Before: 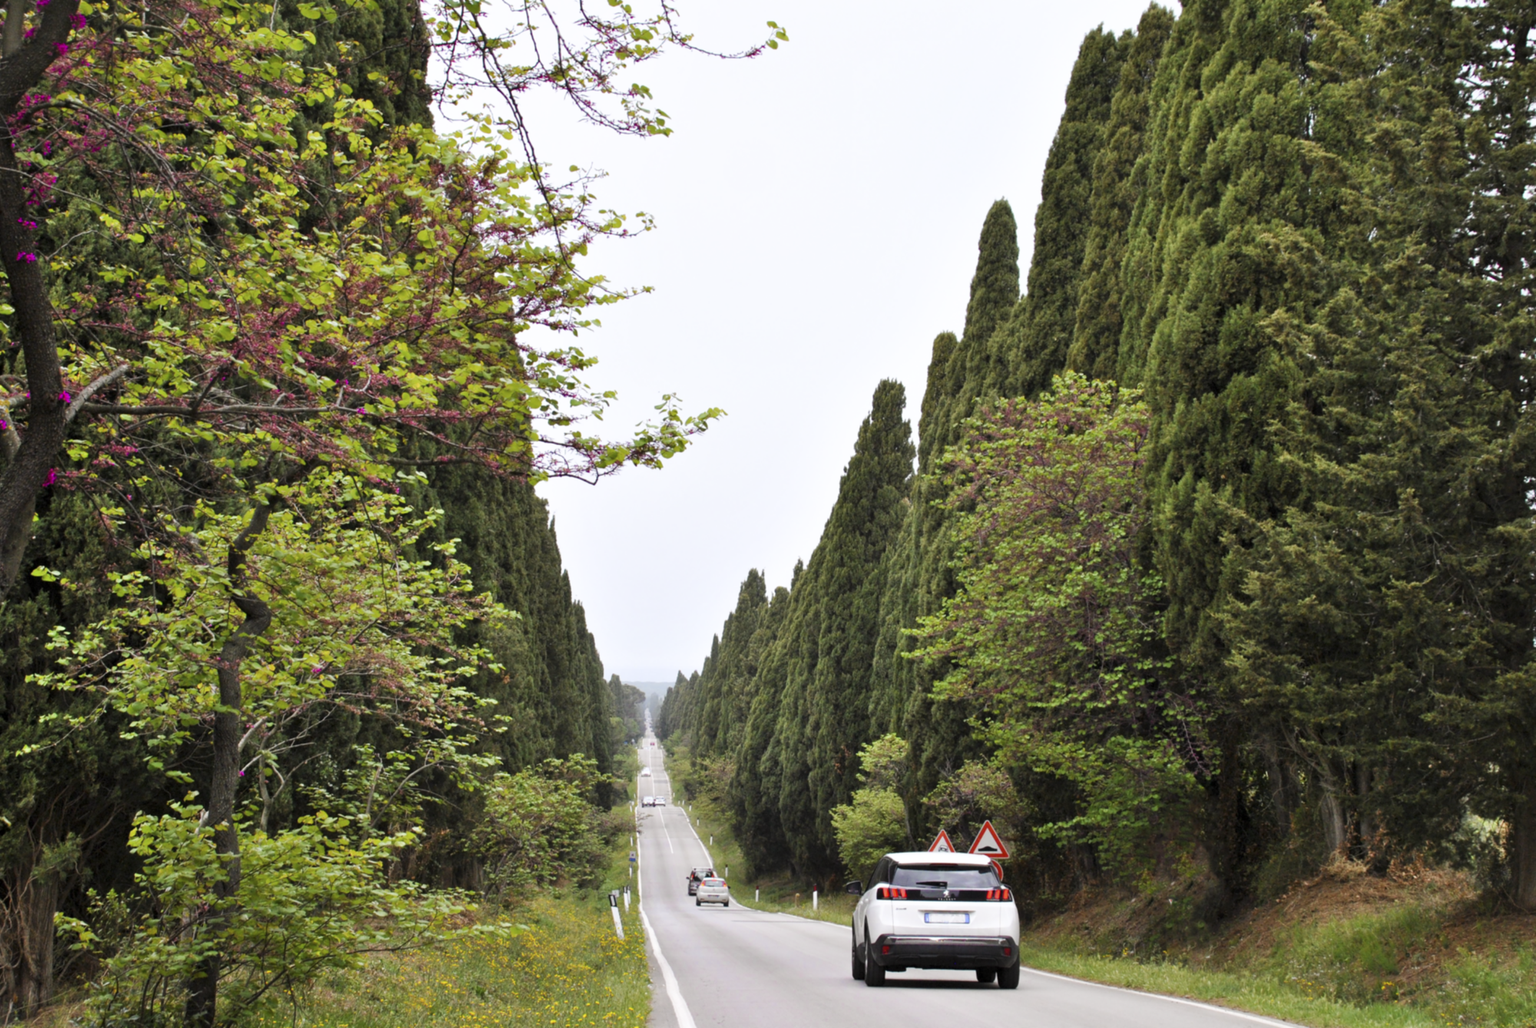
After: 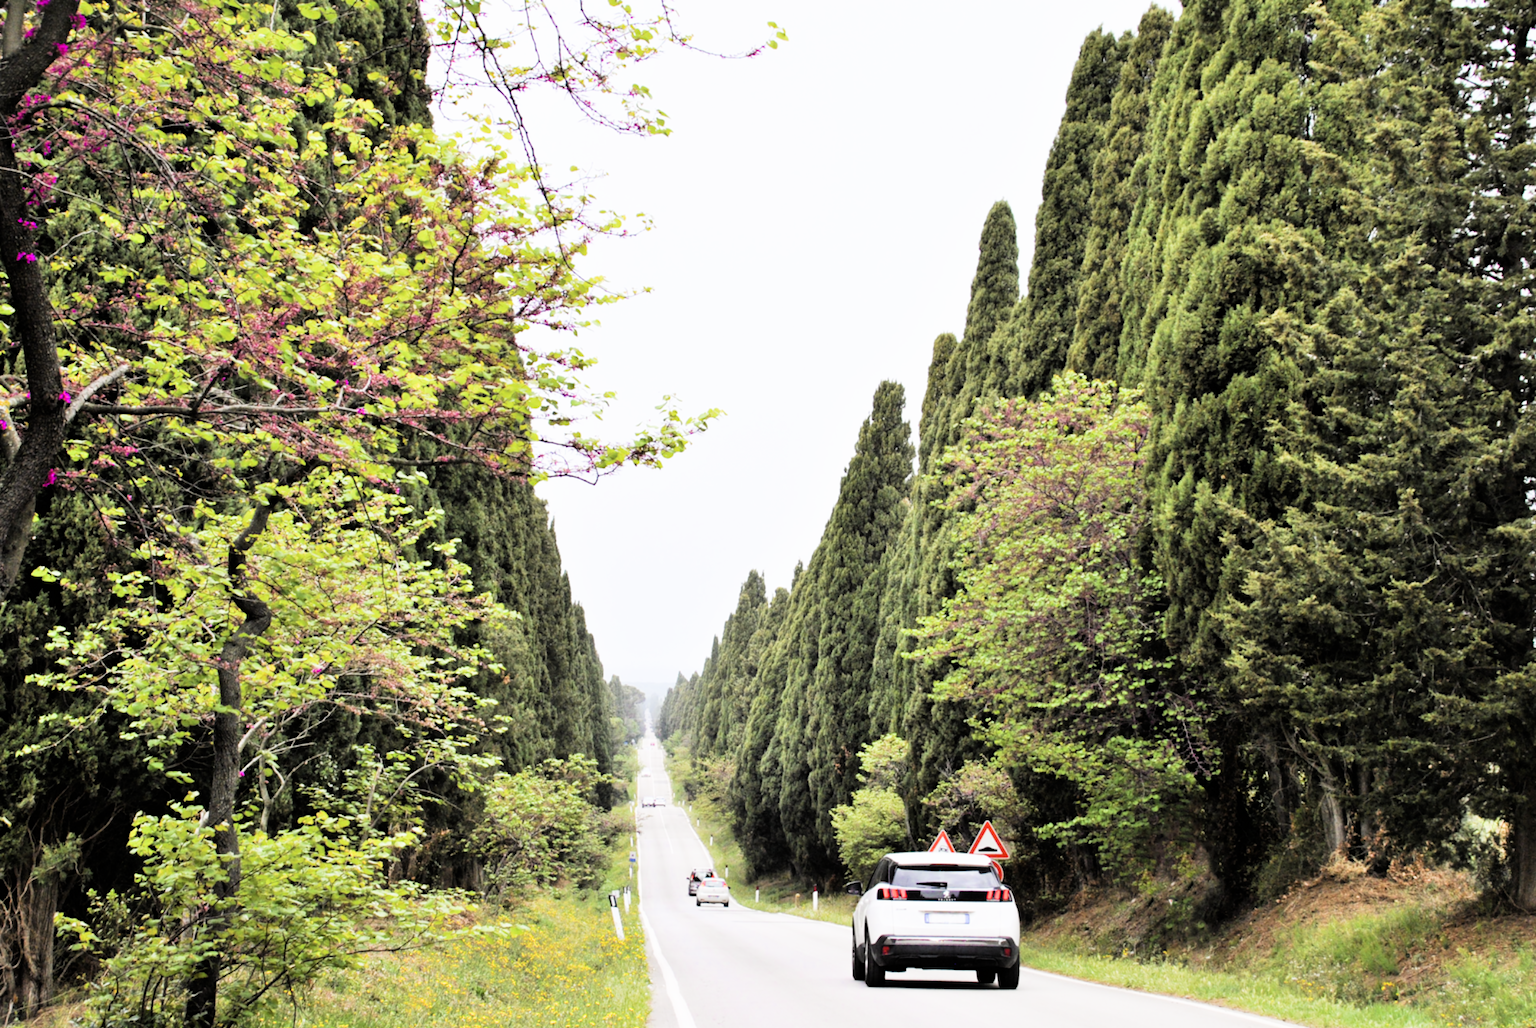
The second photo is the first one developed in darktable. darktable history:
filmic rgb: black relative exposure -5 EV, hardness 2.88, contrast 1.4, highlights saturation mix -20%
exposure: black level correction 0, exposure 1.2 EV, compensate highlight preservation false
